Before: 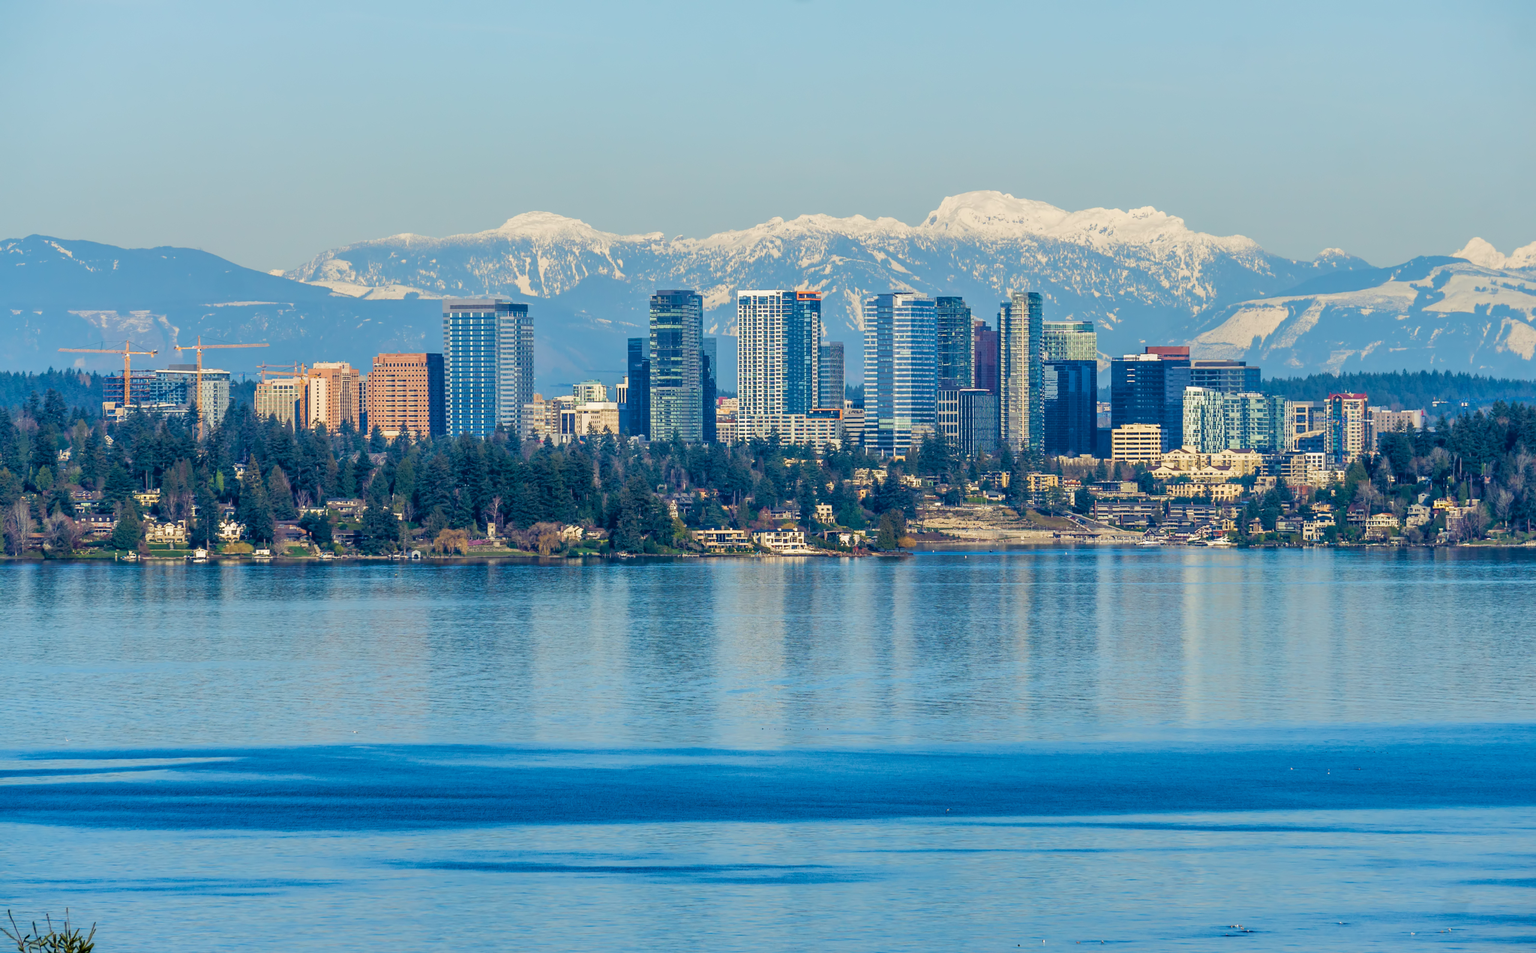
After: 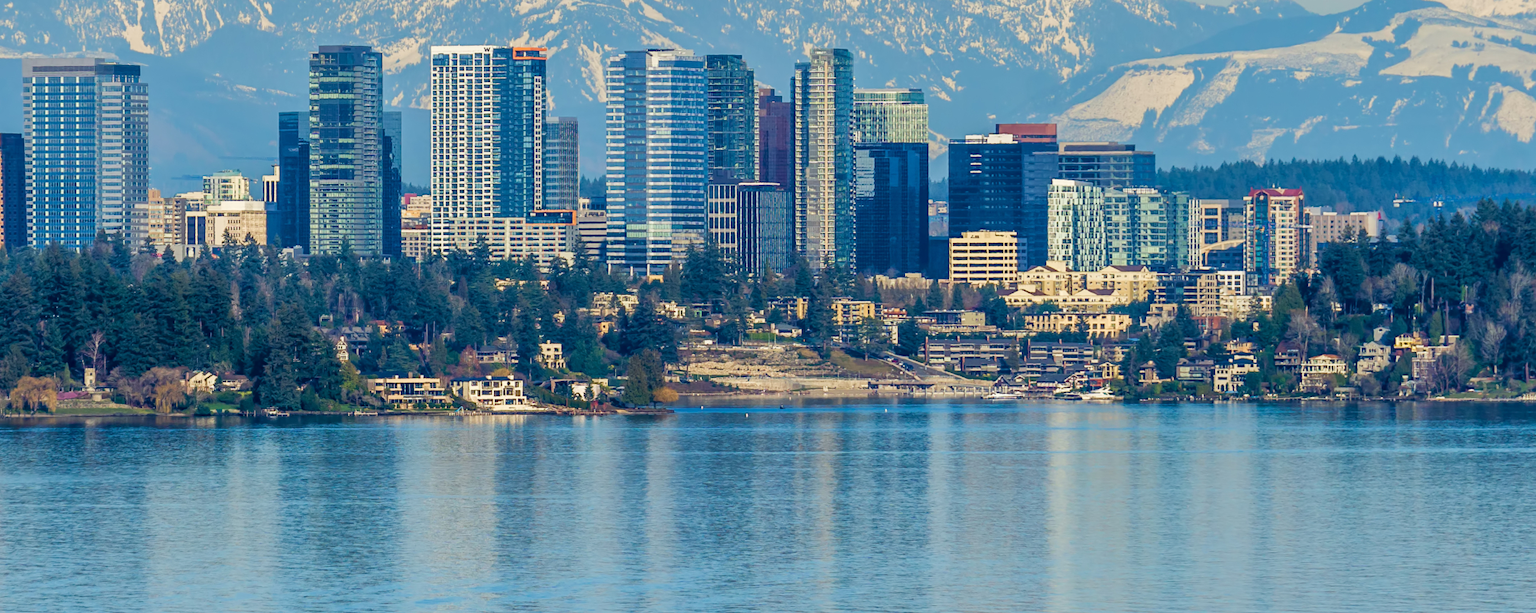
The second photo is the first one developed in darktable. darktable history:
crop and rotate: left 27.805%, top 27.024%, bottom 26.501%
